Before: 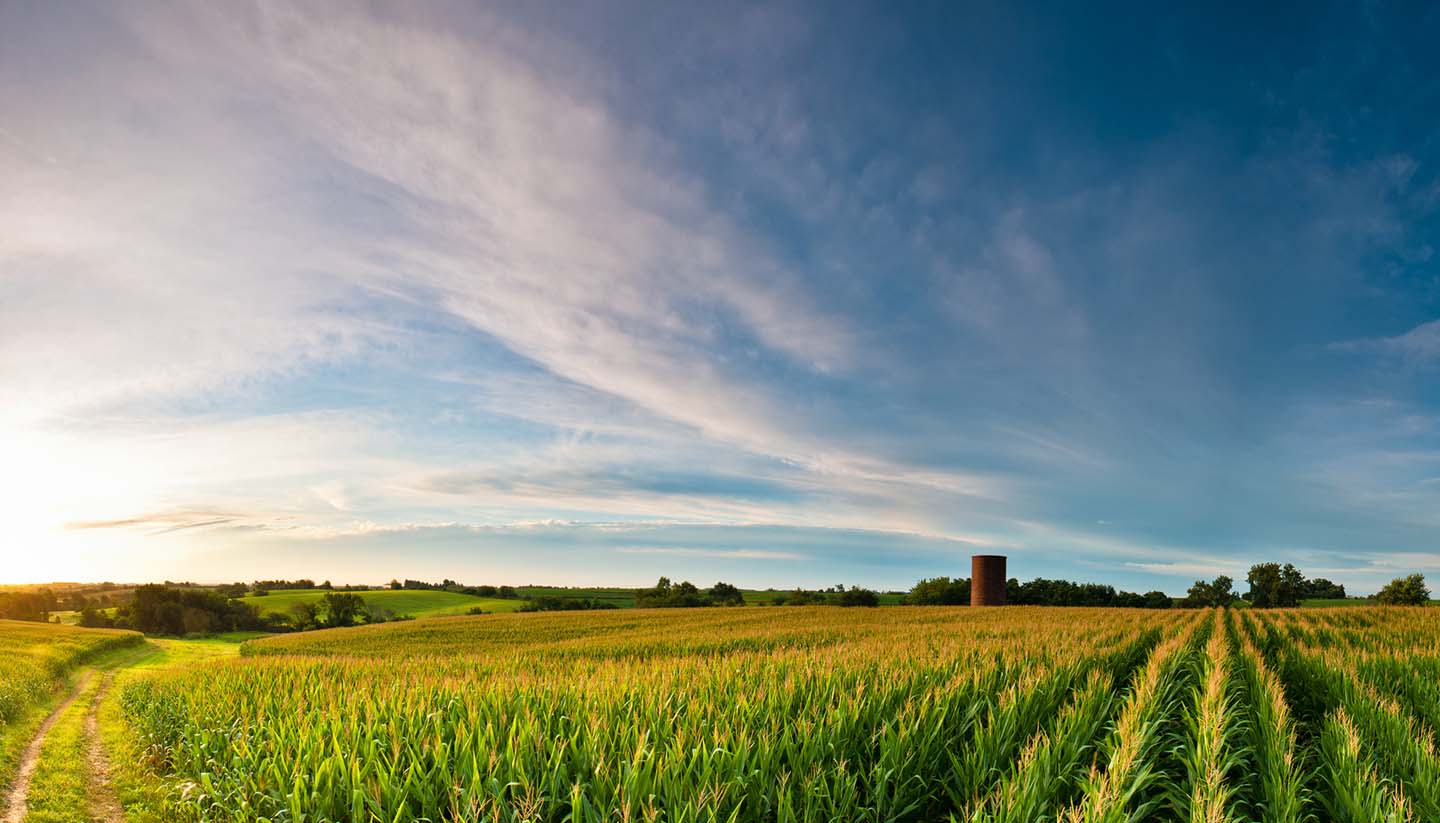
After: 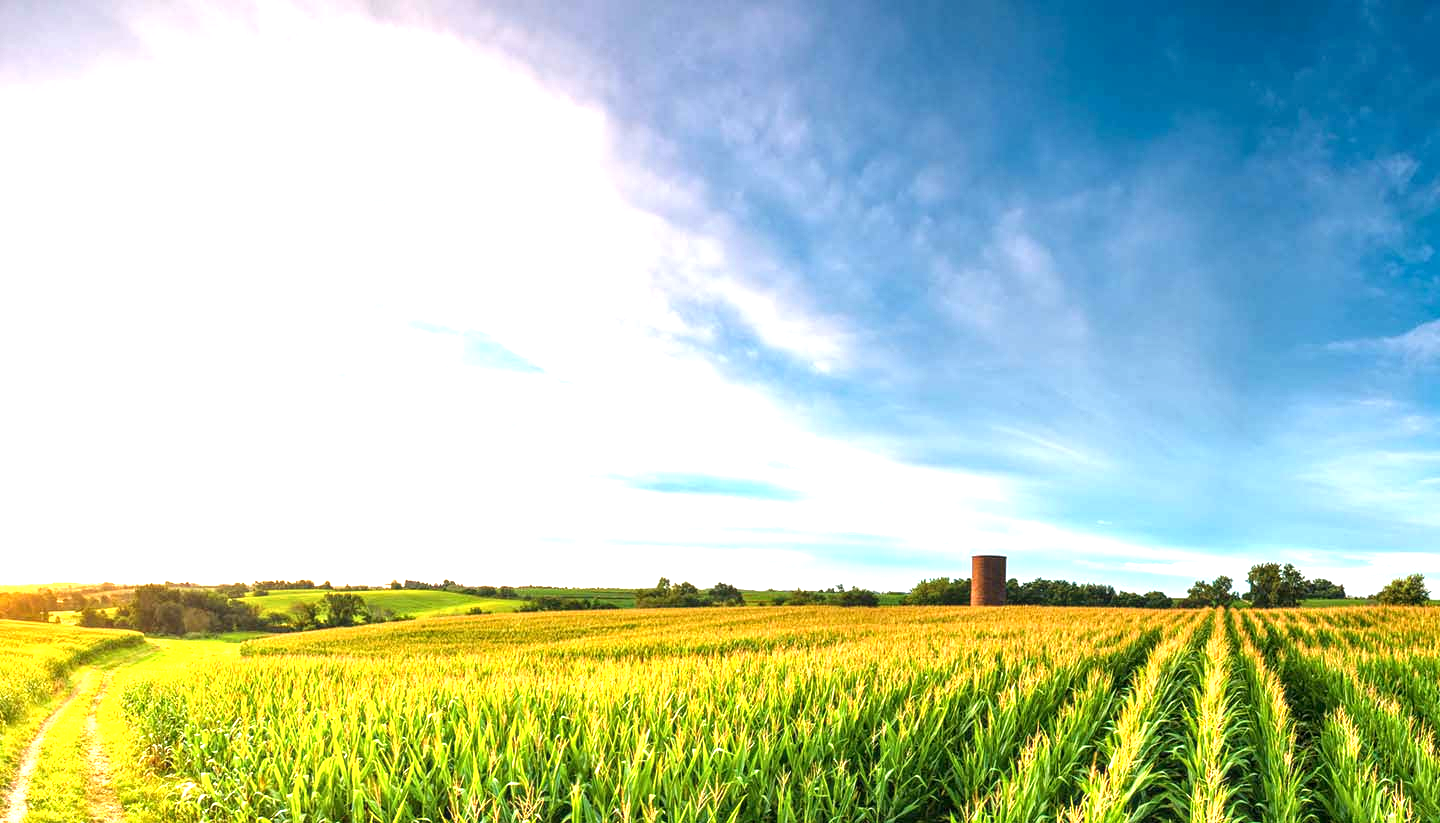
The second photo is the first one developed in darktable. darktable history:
local contrast: on, module defaults
exposure: black level correction 0, exposure 1.5 EV, compensate highlight preservation false
